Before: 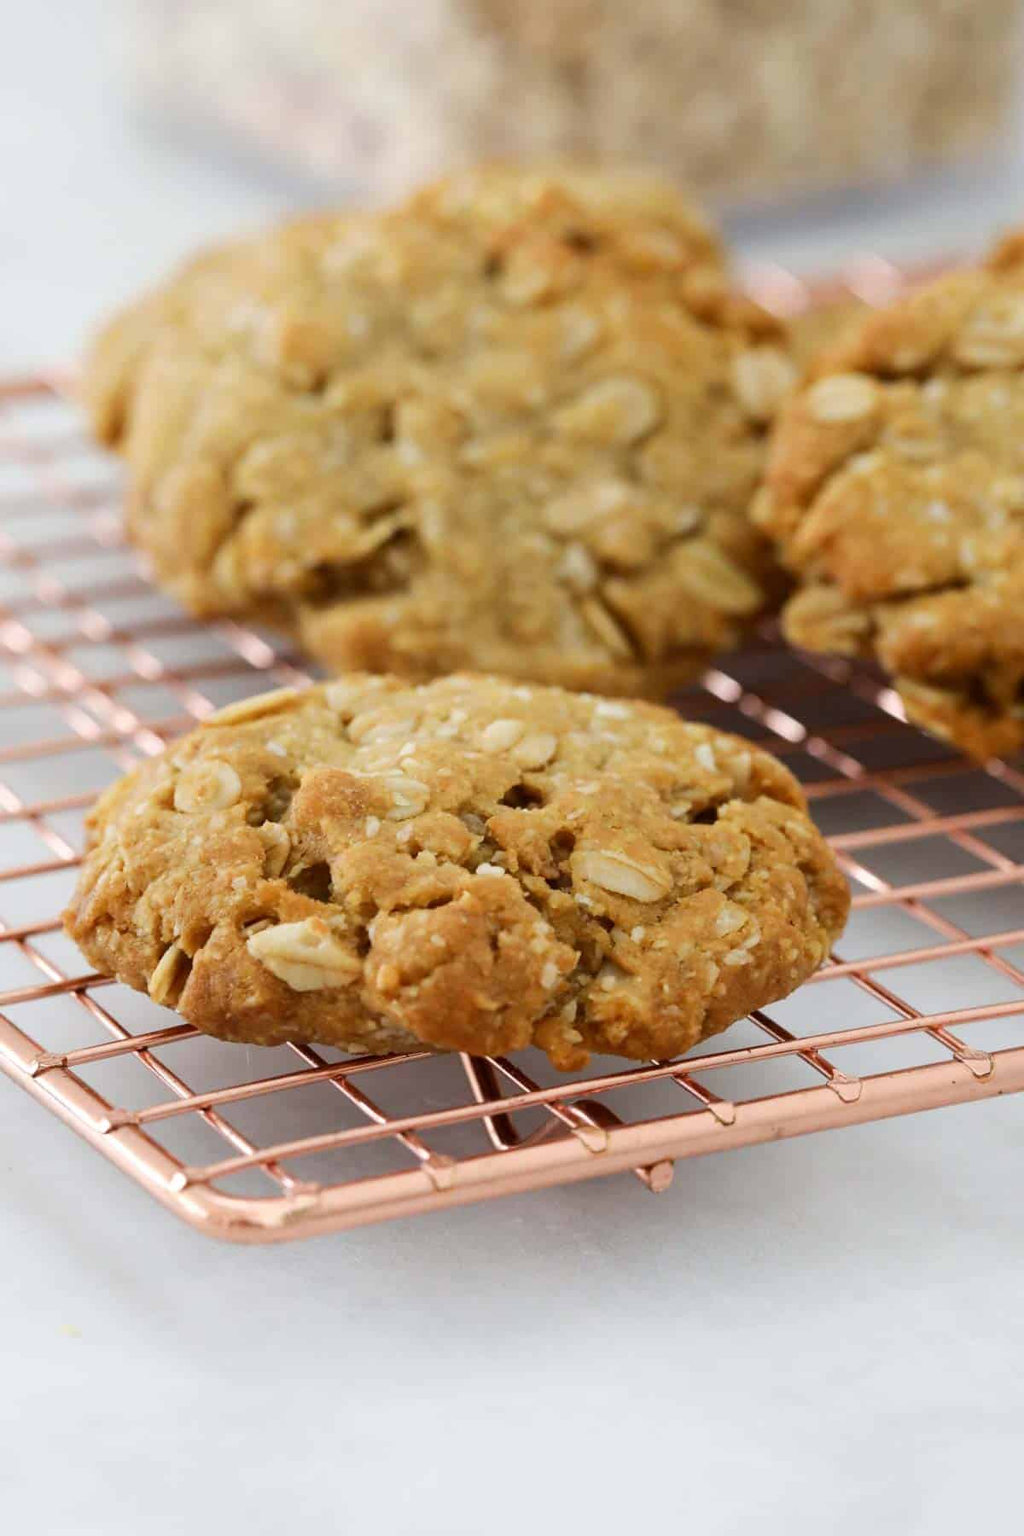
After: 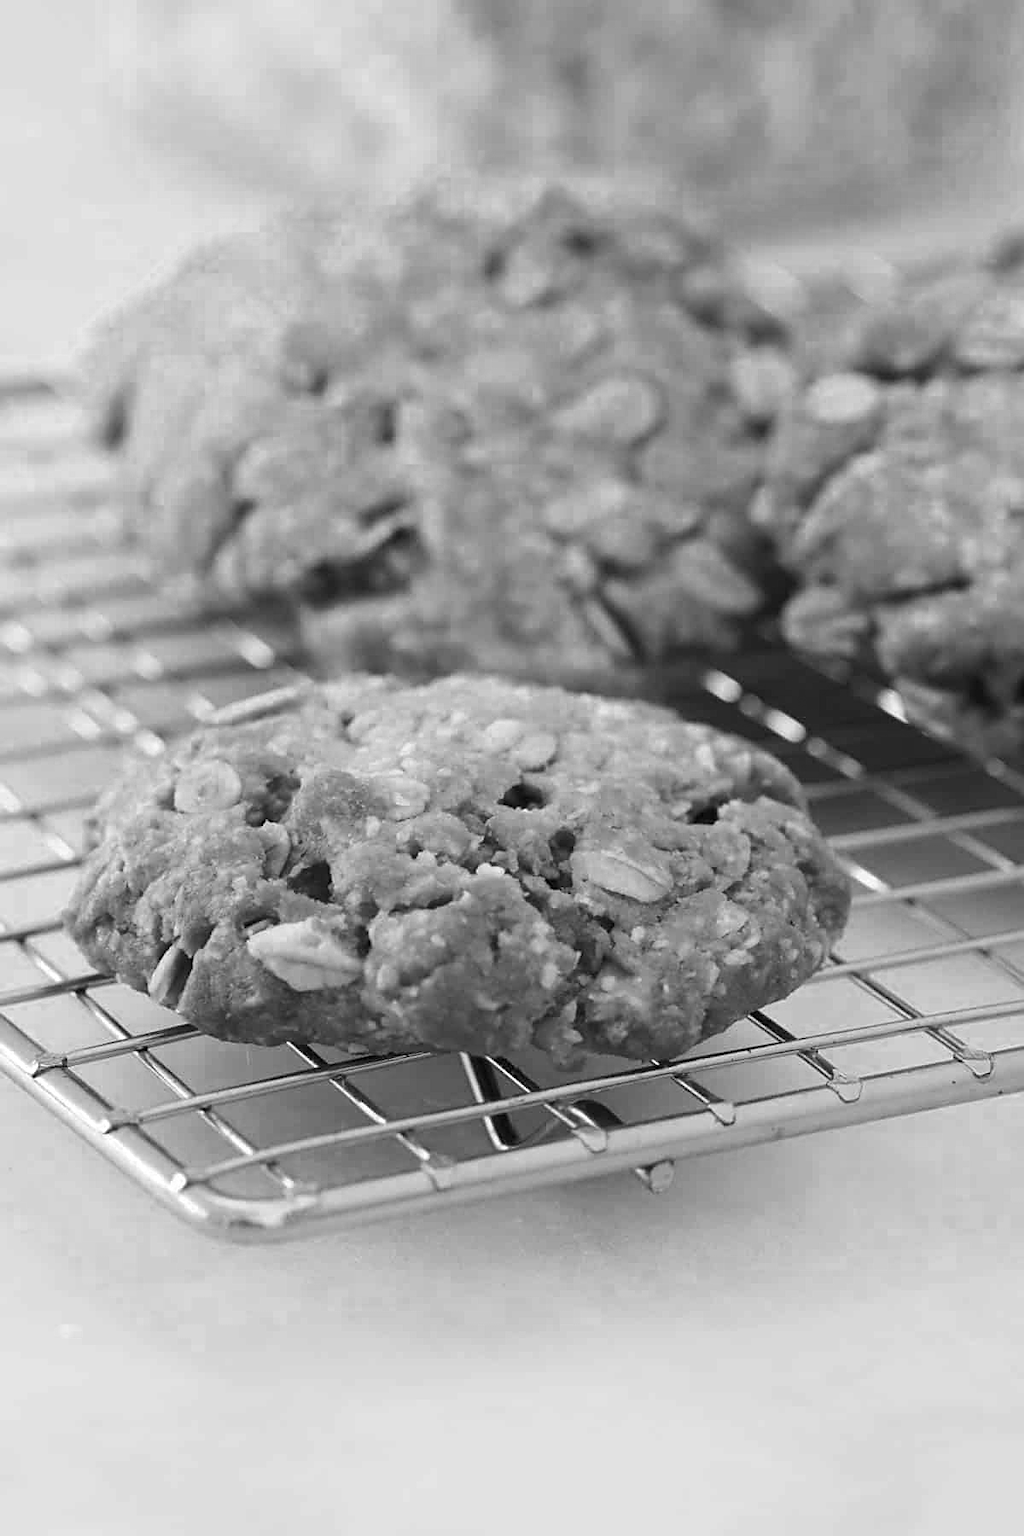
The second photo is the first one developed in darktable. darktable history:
color zones: curves: ch0 [(0.002, 0.593) (0.143, 0.417) (0.285, 0.541) (0.455, 0.289) (0.608, 0.327) (0.727, 0.283) (0.869, 0.571) (1, 0.603)]; ch1 [(0, 0) (0.143, 0) (0.286, 0) (0.429, 0) (0.571, 0) (0.714, 0) (0.857, 0)]
sharpen: on, module defaults
